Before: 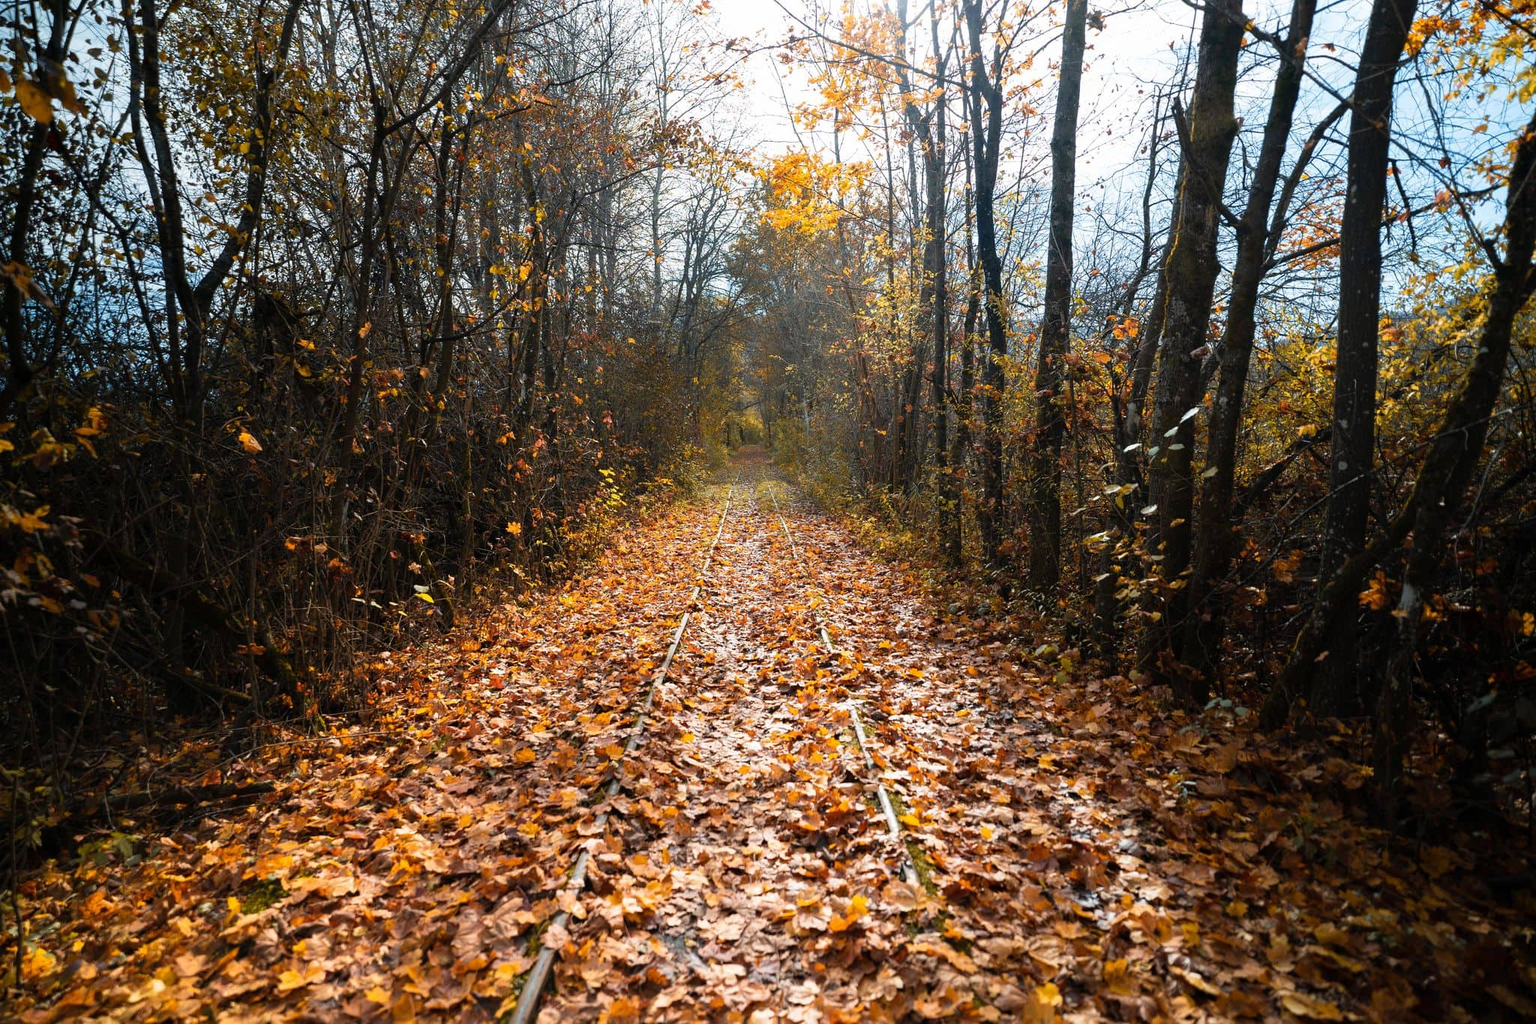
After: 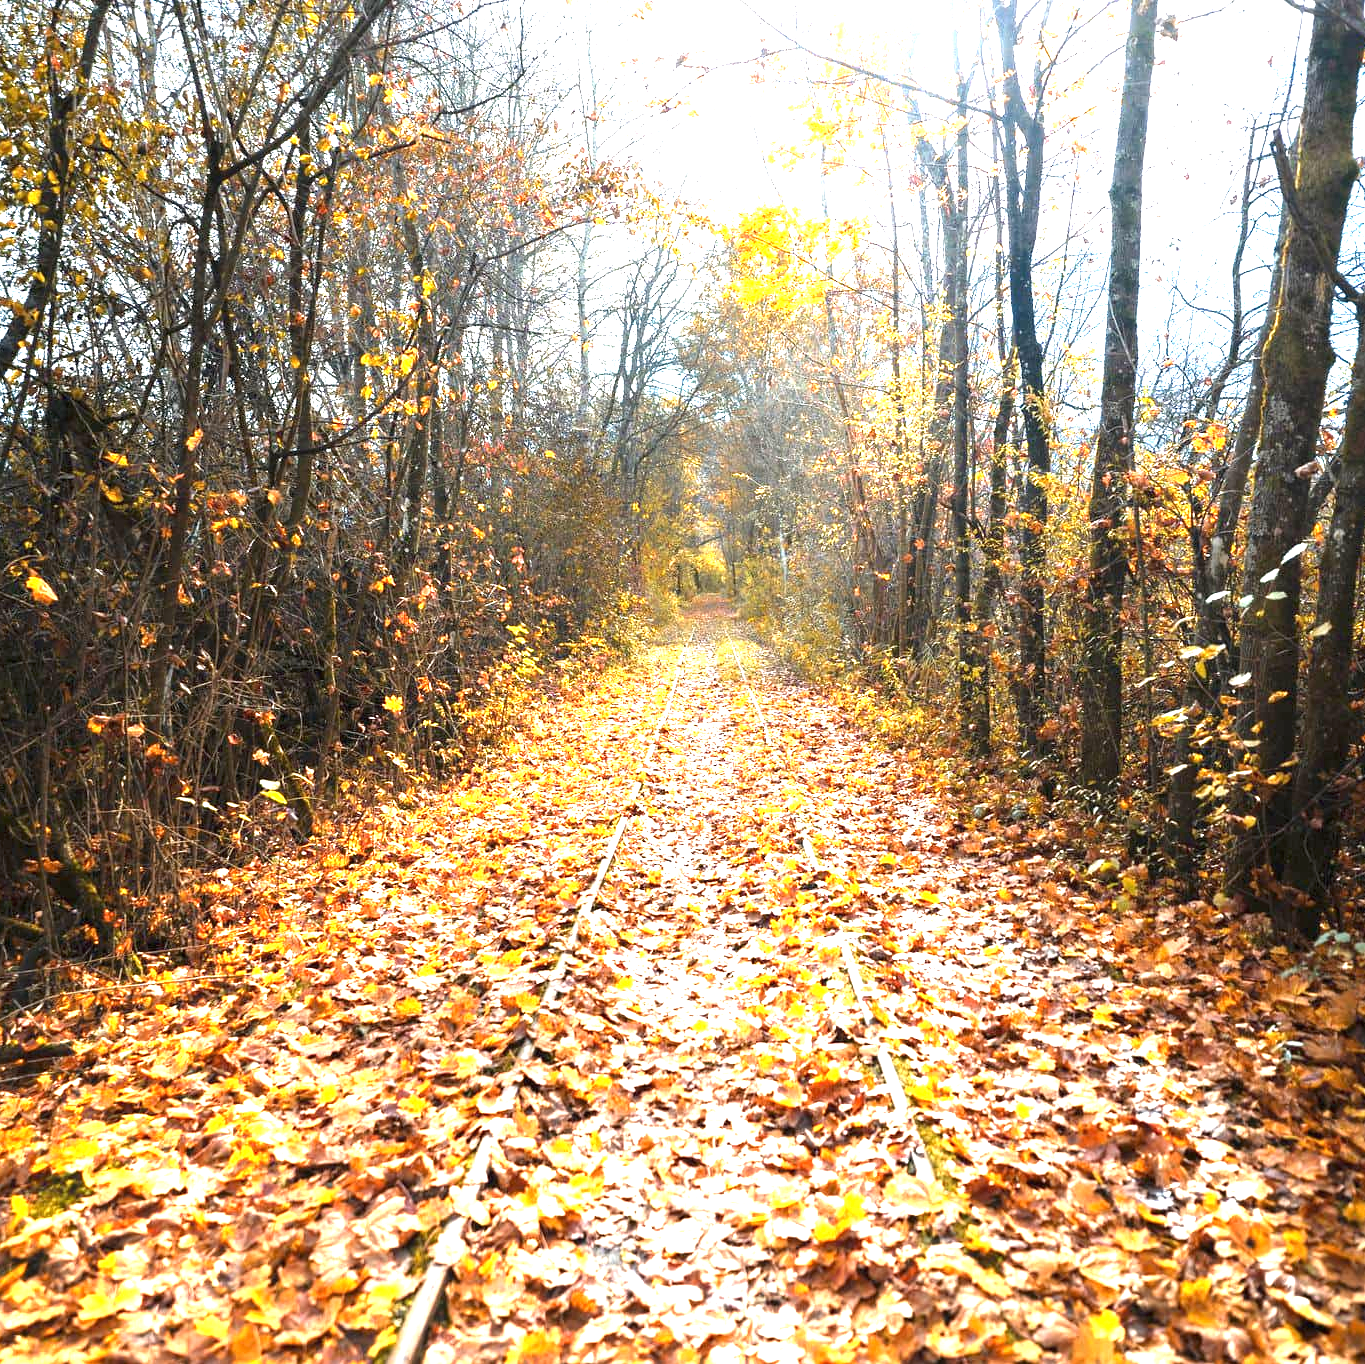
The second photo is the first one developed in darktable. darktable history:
exposure: black level correction 0, exposure 2 EV, compensate highlight preservation false
crop and rotate: left 14.292%, right 19.041%
